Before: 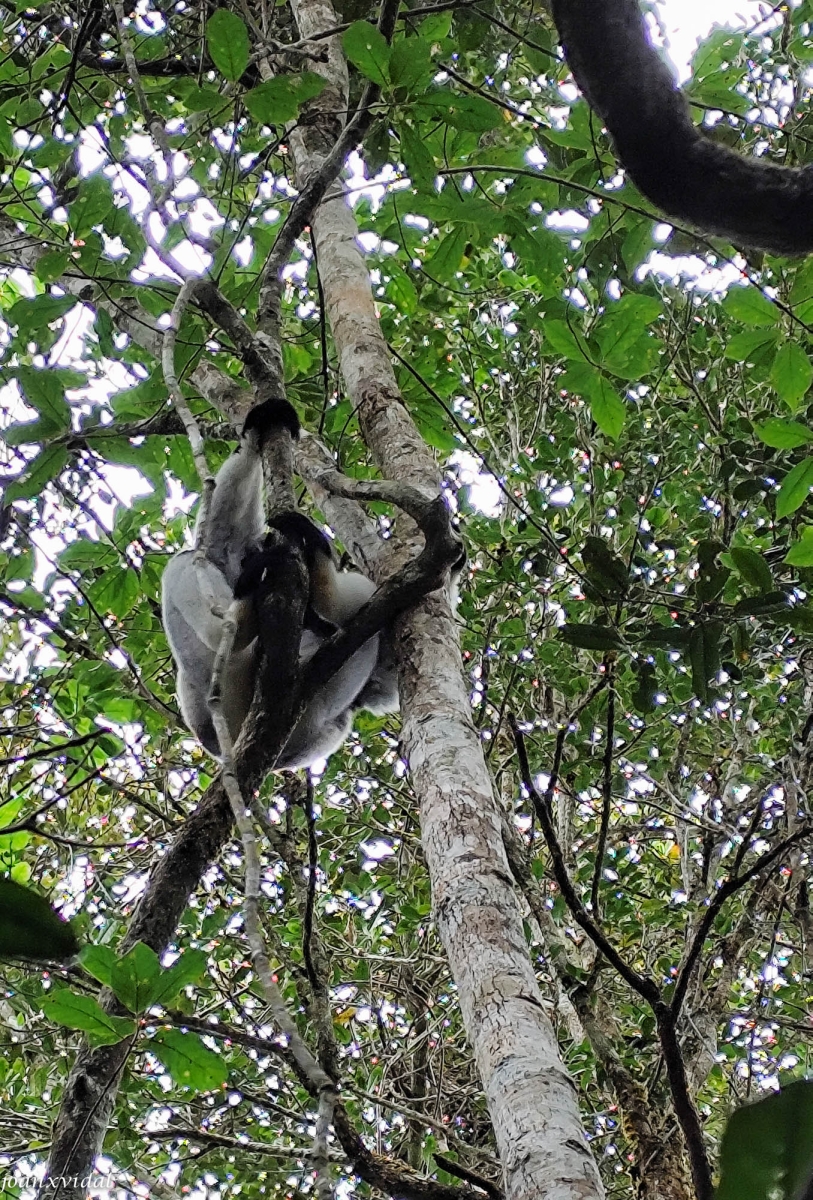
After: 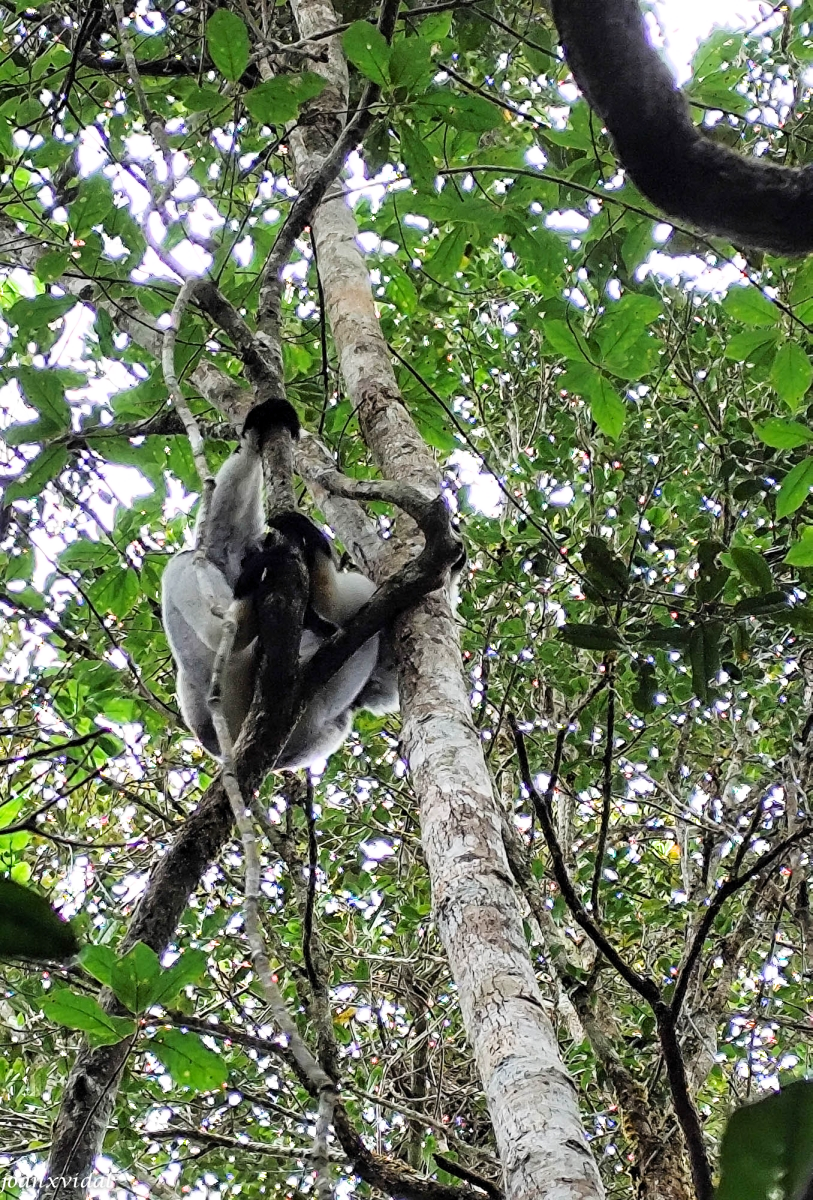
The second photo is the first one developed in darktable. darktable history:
exposure: black level correction 0.001, exposure 0.5 EV, compensate exposure bias true, compensate highlight preservation false
filmic rgb: black relative exposure -16 EV, white relative exposure 2.93 EV, hardness 10.04, color science v6 (2022)
